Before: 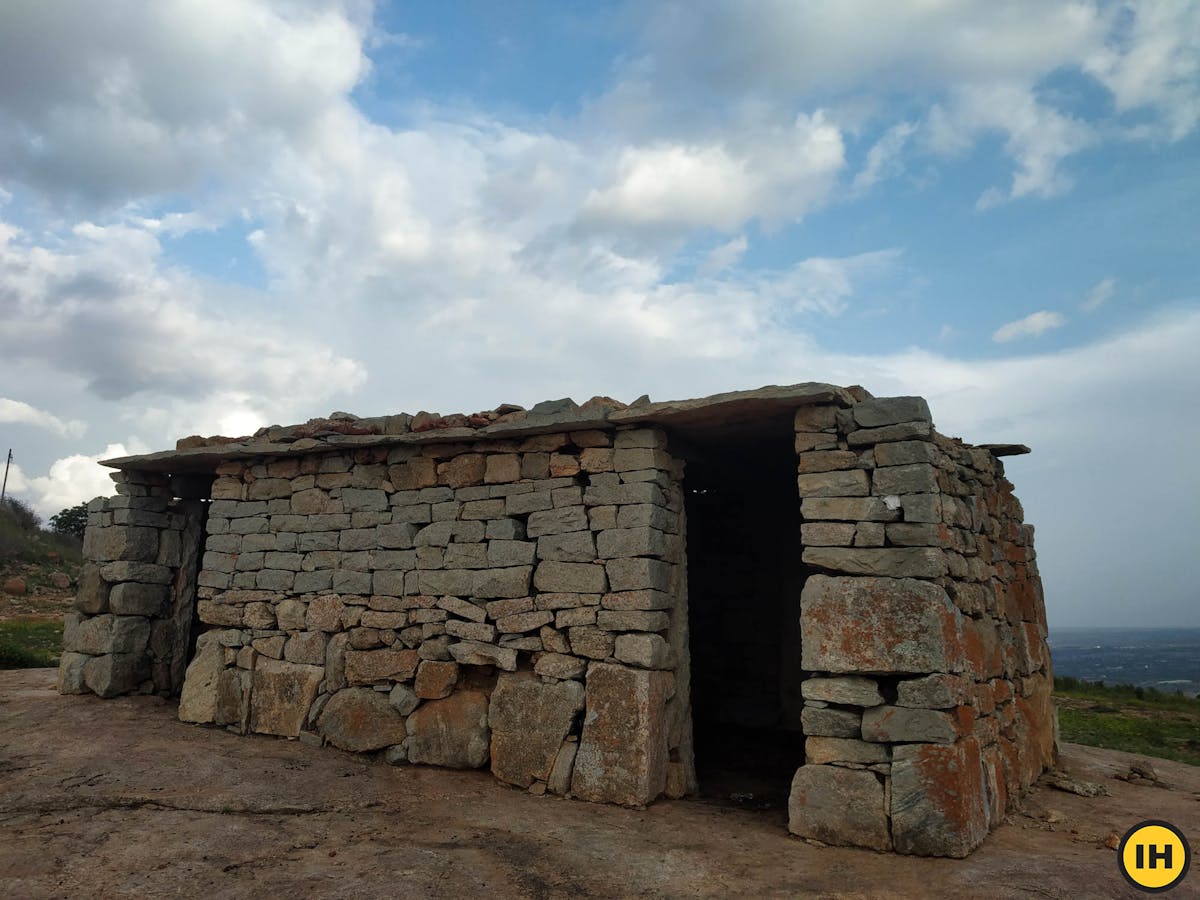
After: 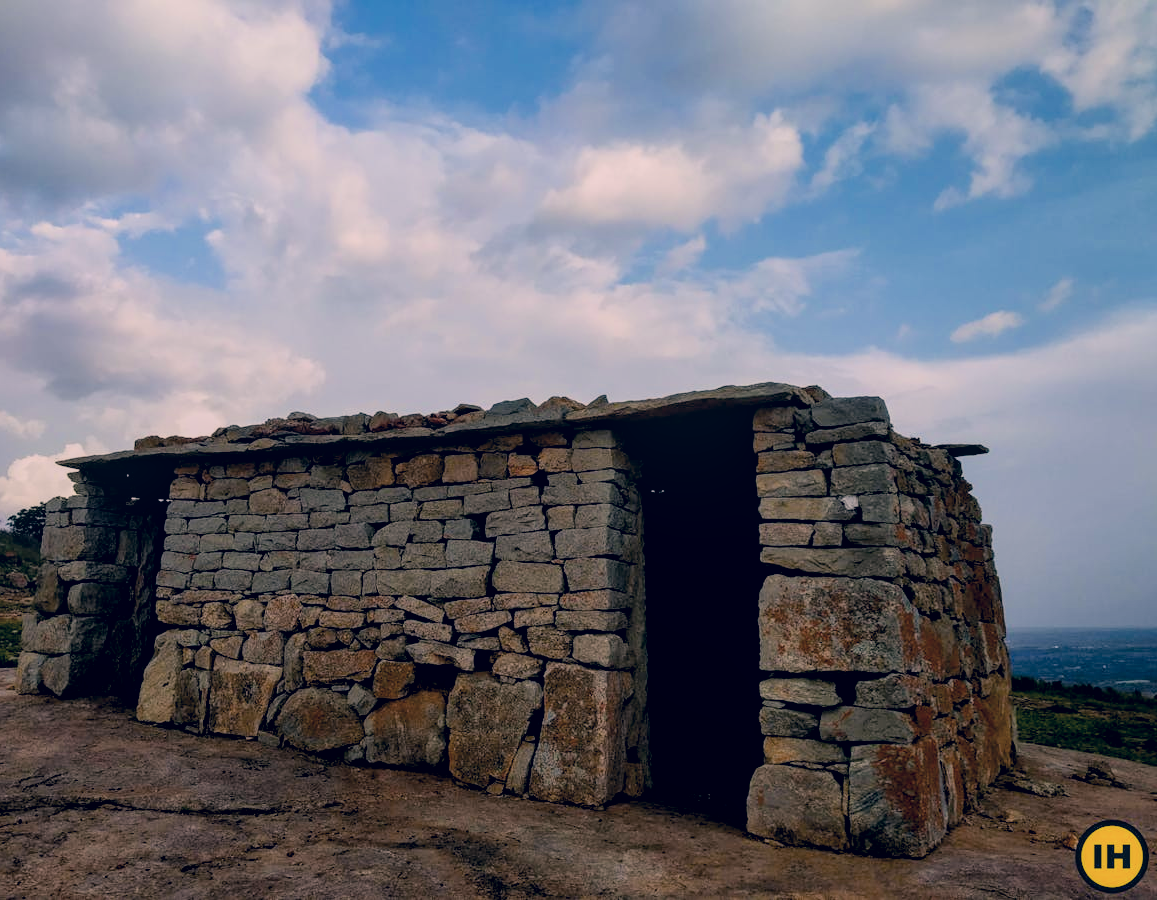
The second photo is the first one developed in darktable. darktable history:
local contrast: on, module defaults
crop and rotate: left 3.506%
color balance rgb: global offset › luminance -0.975%, linear chroma grading › global chroma 41.528%, perceptual saturation grading › global saturation 0.196%
color correction: highlights a* 14.48, highlights b* 5.95, shadows a* -5.14, shadows b* -15.14, saturation 0.865
filmic rgb: black relative exposure -7.84 EV, white relative exposure 4.29 EV, hardness 3.89, color science v6 (2022)
